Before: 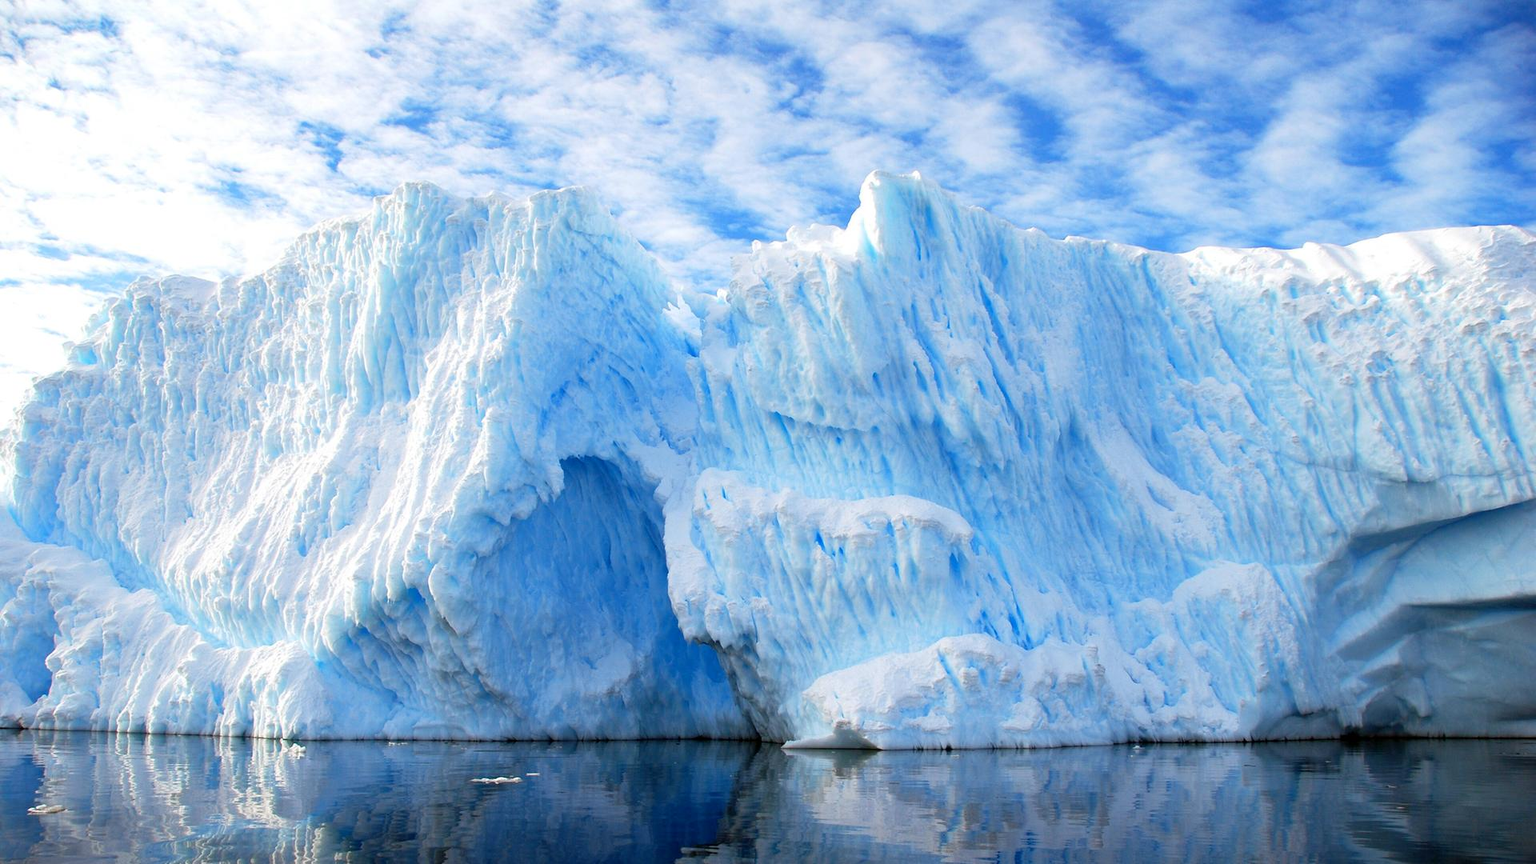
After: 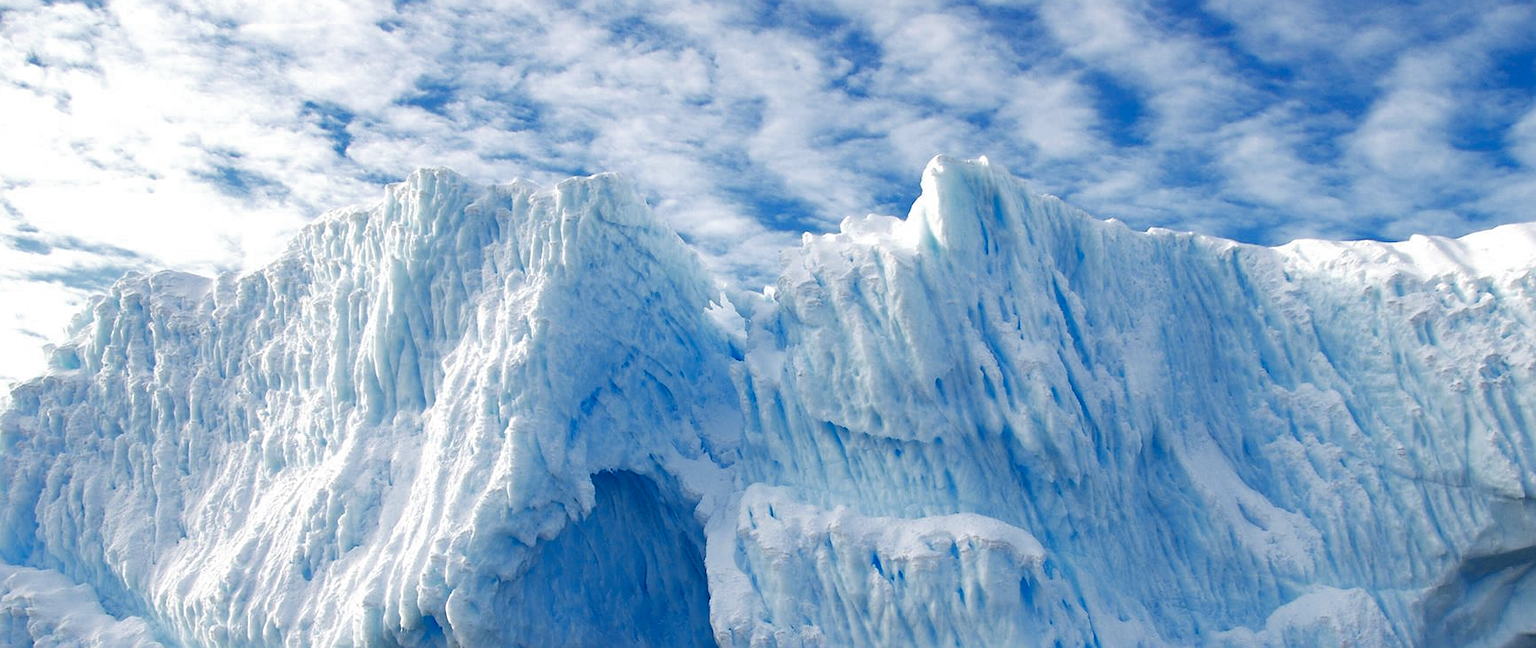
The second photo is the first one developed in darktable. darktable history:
crop: left 1.591%, top 3.43%, right 7.653%, bottom 28.431%
color zones: curves: ch0 [(0, 0.5) (0.125, 0.4) (0.25, 0.5) (0.375, 0.4) (0.5, 0.4) (0.625, 0.35) (0.75, 0.35) (0.875, 0.5)]; ch1 [(0, 0.35) (0.125, 0.45) (0.25, 0.35) (0.375, 0.35) (0.5, 0.35) (0.625, 0.35) (0.75, 0.45) (0.875, 0.35)]; ch2 [(0, 0.6) (0.125, 0.5) (0.25, 0.5) (0.375, 0.6) (0.5, 0.6) (0.625, 0.5) (0.75, 0.5) (0.875, 0.5)]
sharpen: on, module defaults
